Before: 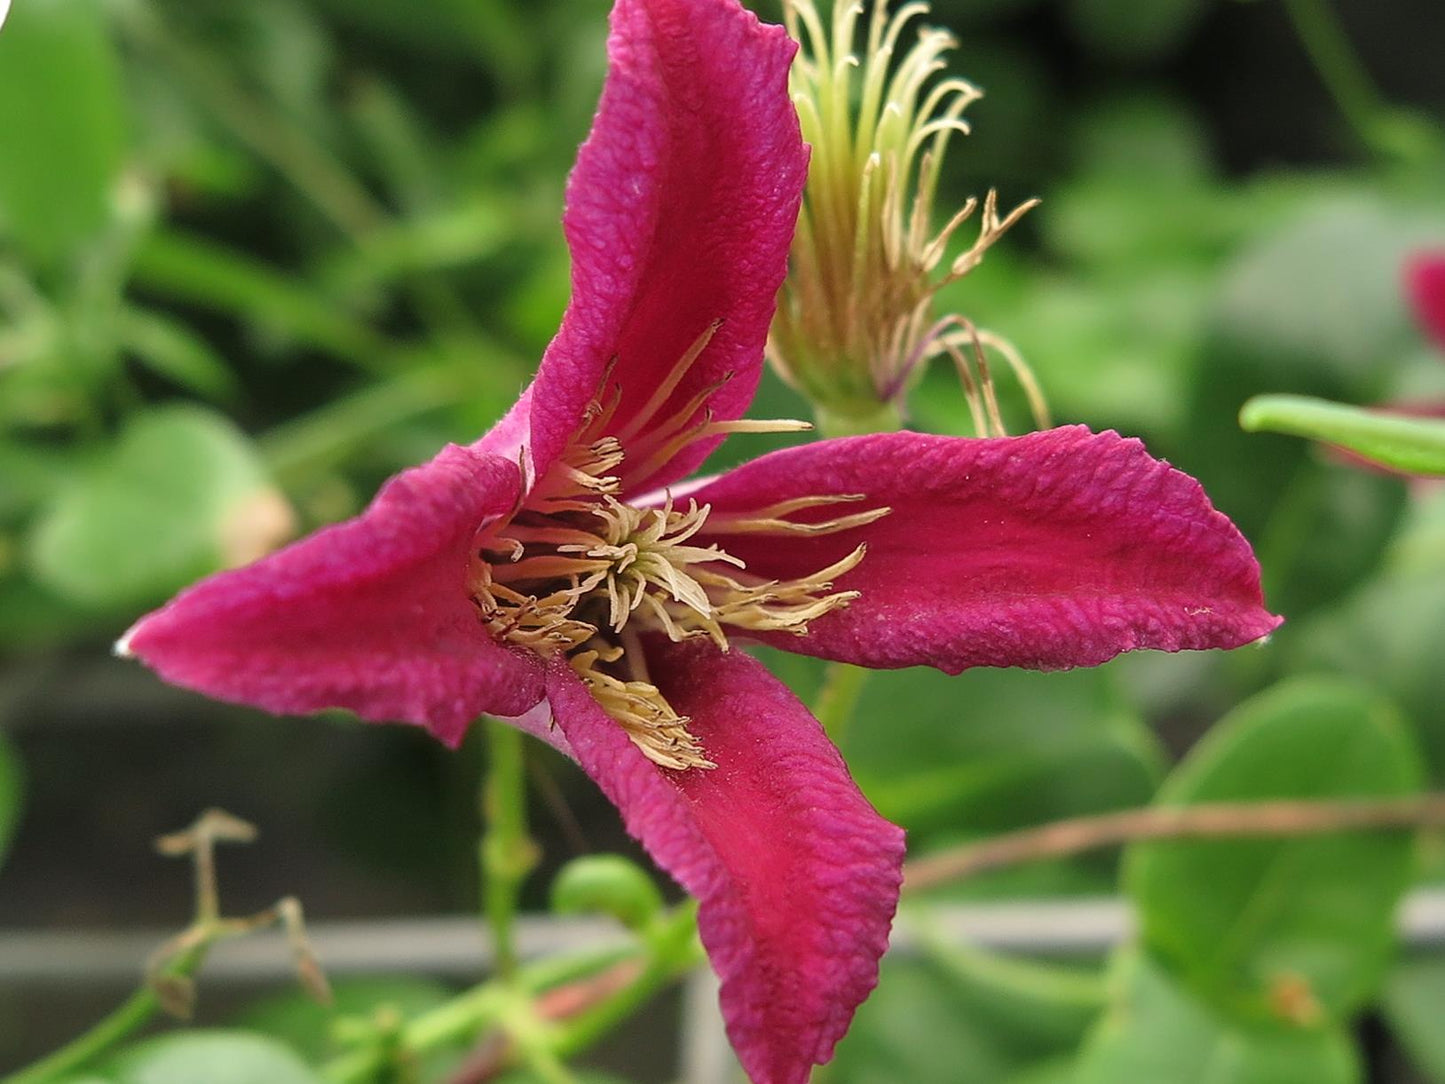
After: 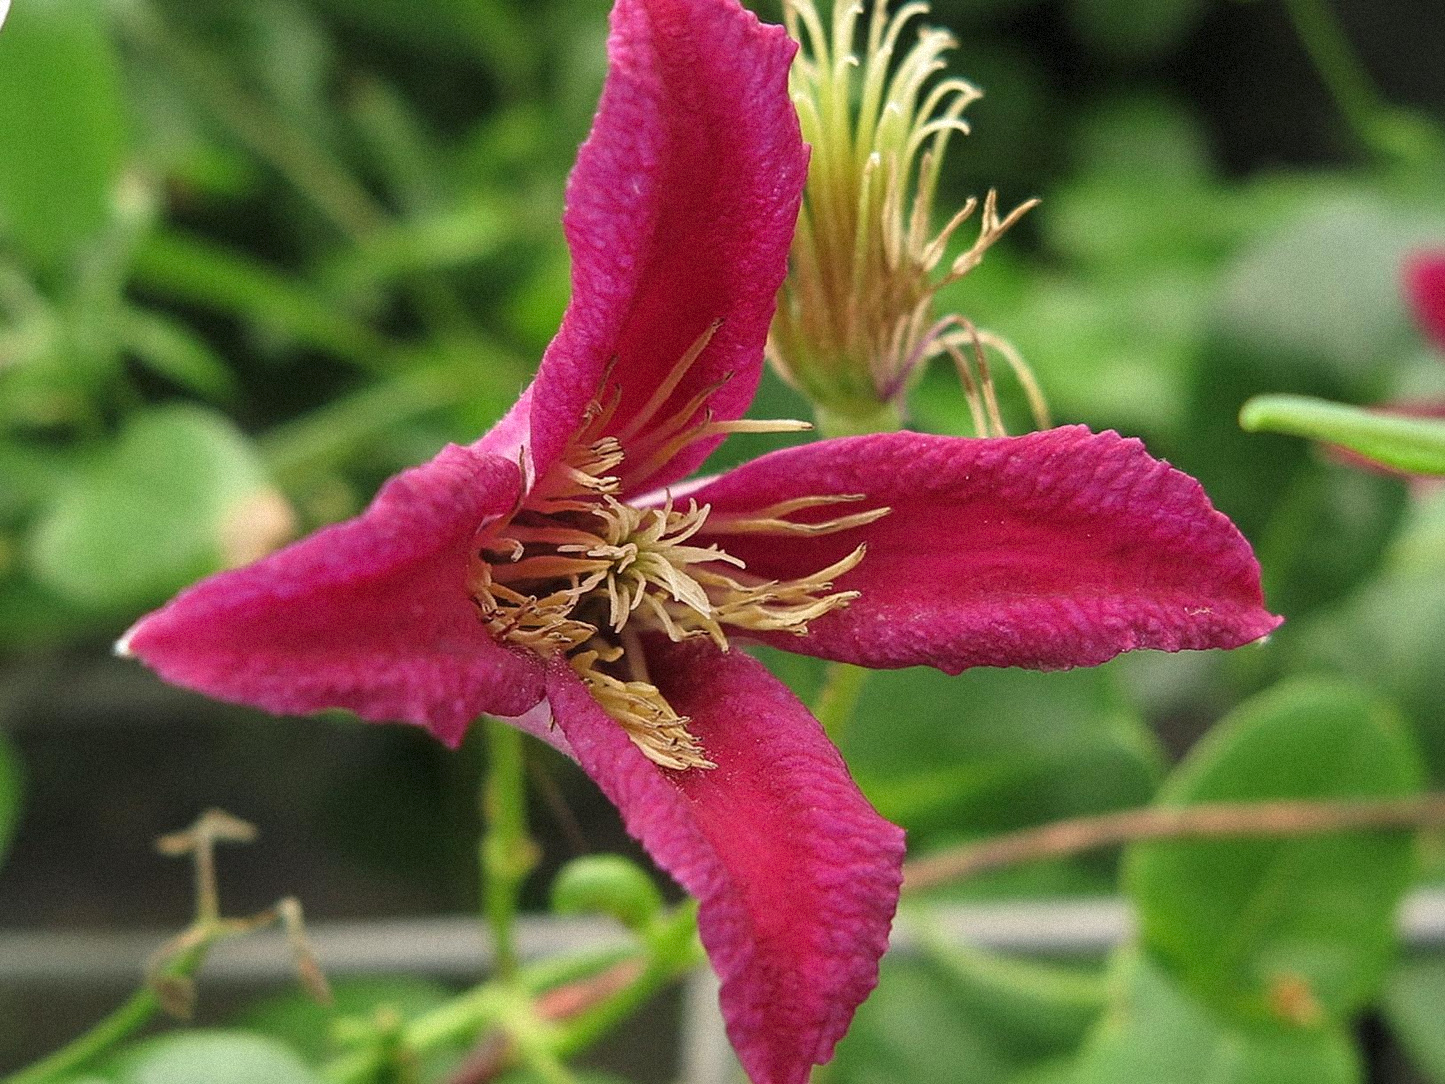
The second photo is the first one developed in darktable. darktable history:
grain: mid-tones bias 0%
